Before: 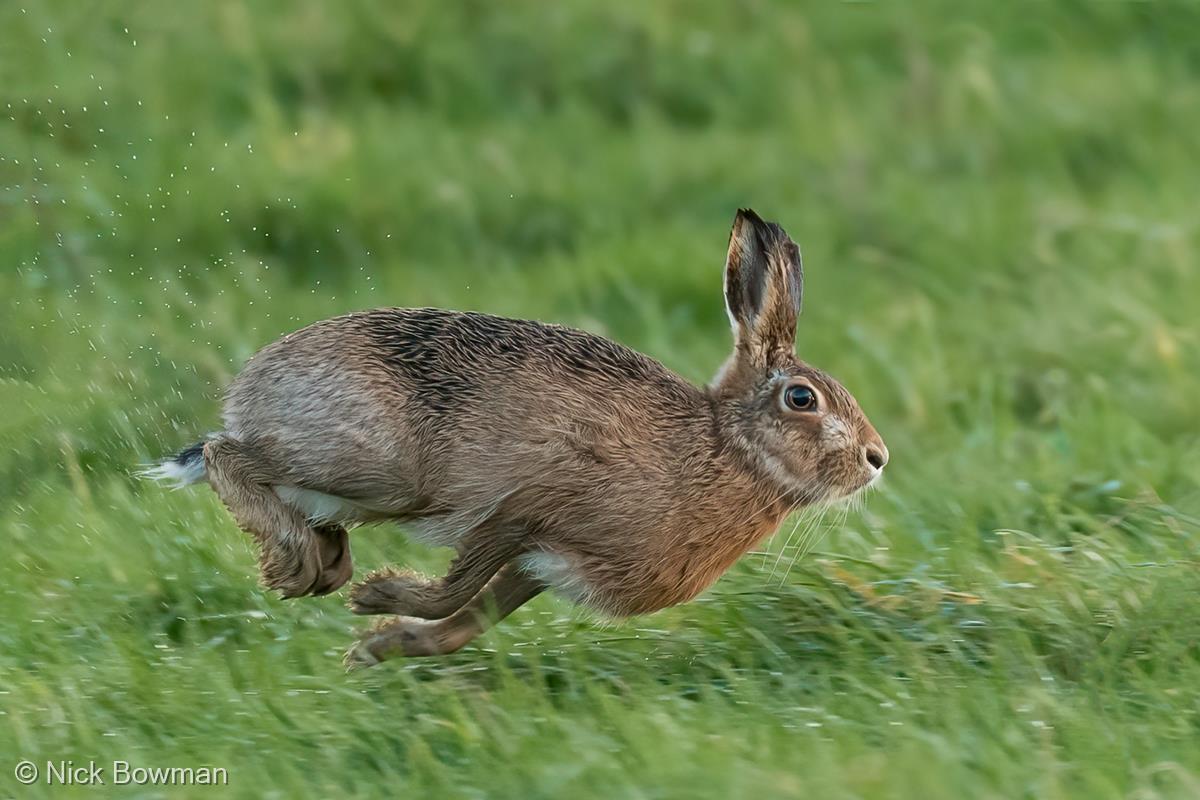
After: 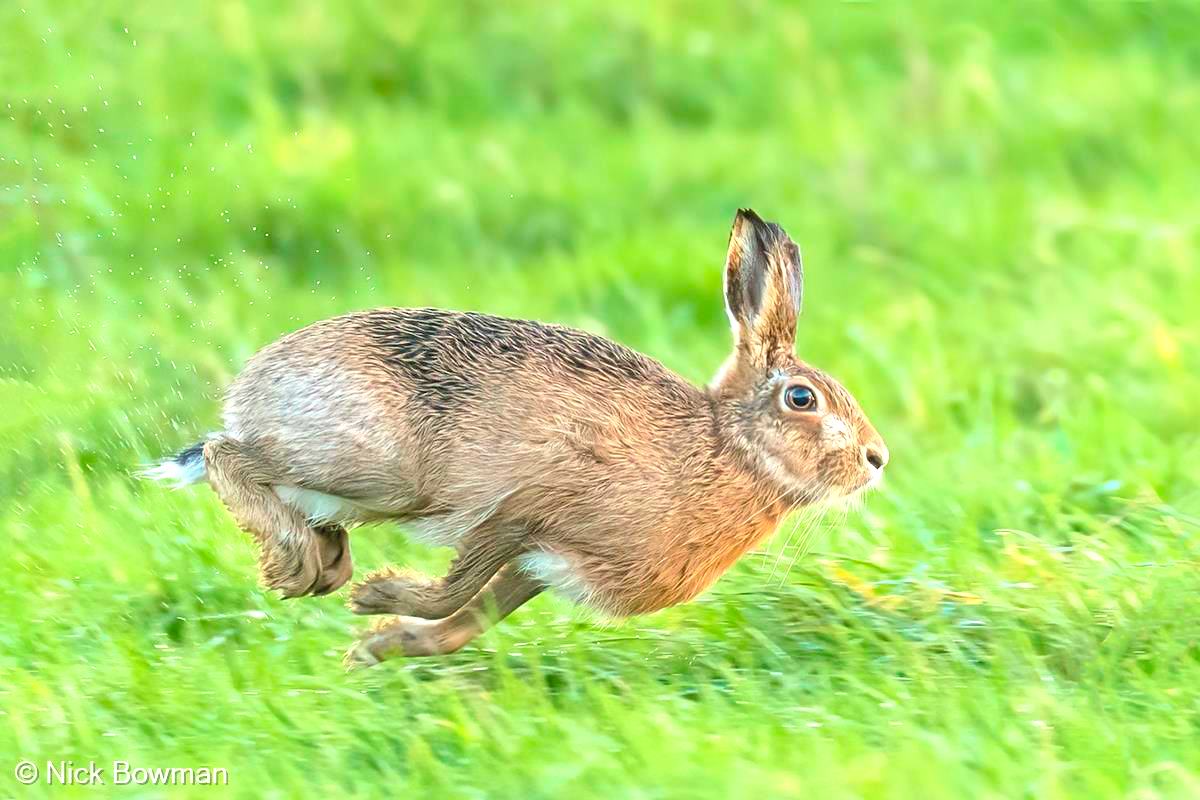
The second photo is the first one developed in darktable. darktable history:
contrast brightness saturation: contrast 0.069, brightness 0.178, saturation 0.401
exposure: black level correction 0, exposure 1.403 EV, compensate highlight preservation false
